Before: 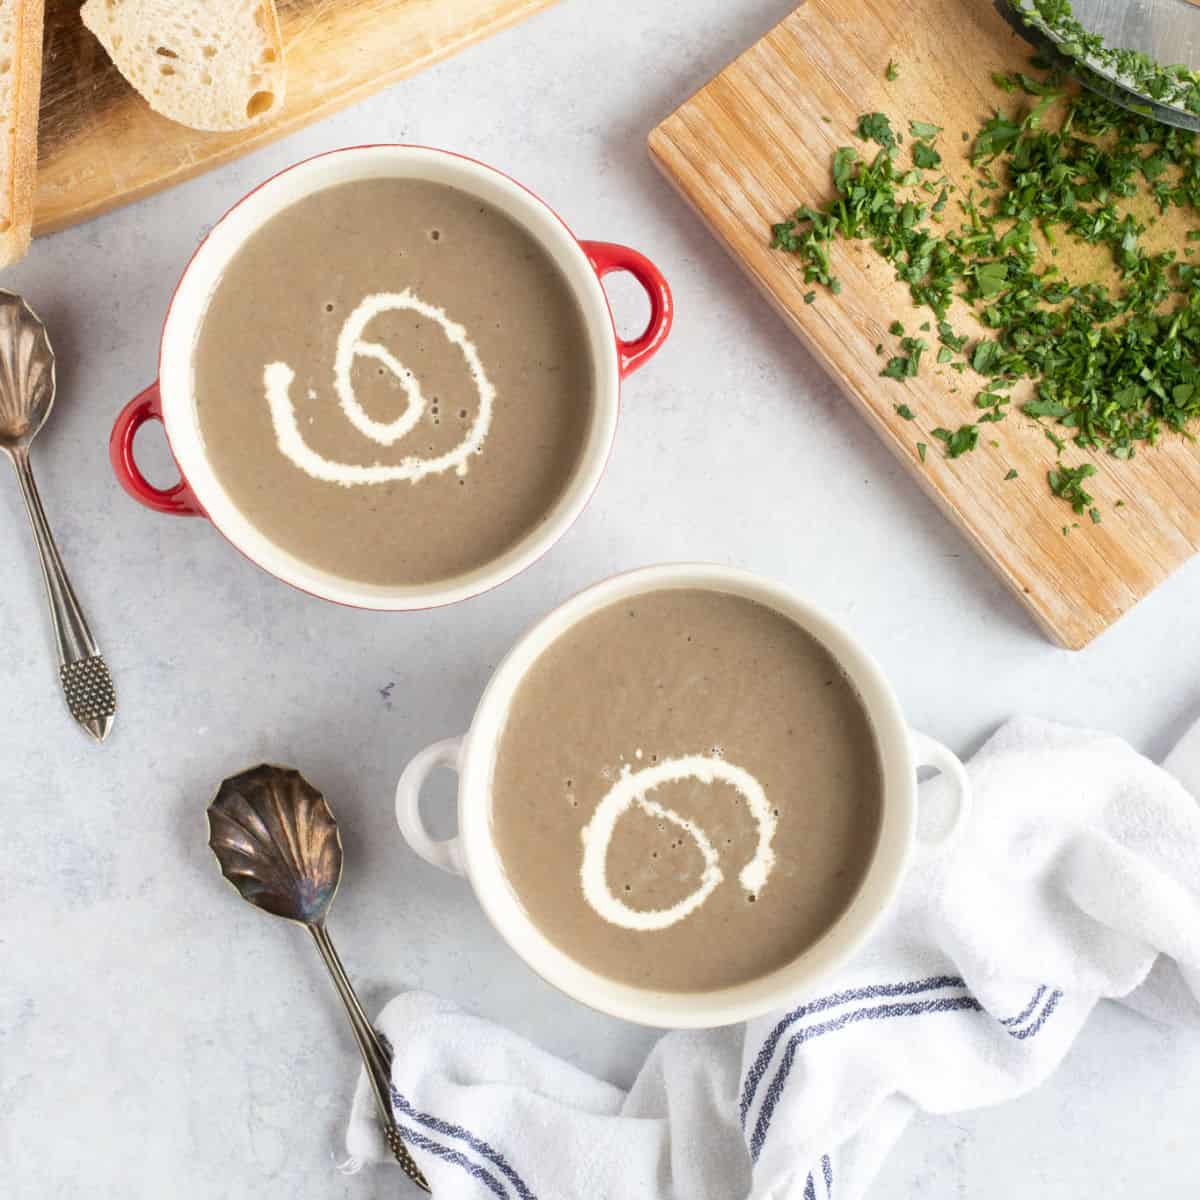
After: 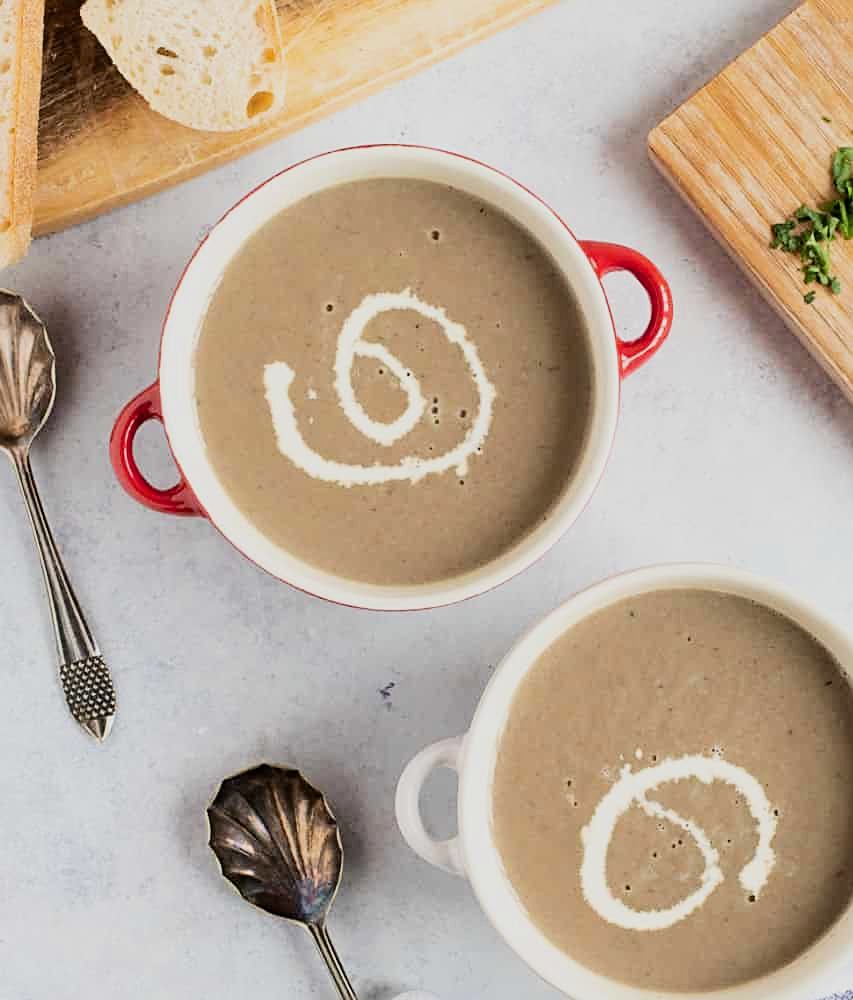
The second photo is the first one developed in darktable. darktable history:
sharpen: on, module defaults
haze removal: compatibility mode true, adaptive false
filmic rgb: black relative exposure -7.5 EV, white relative exposure 5 EV, hardness 3.31, contrast 1.3, contrast in shadows safe
crop: right 28.885%, bottom 16.626%
